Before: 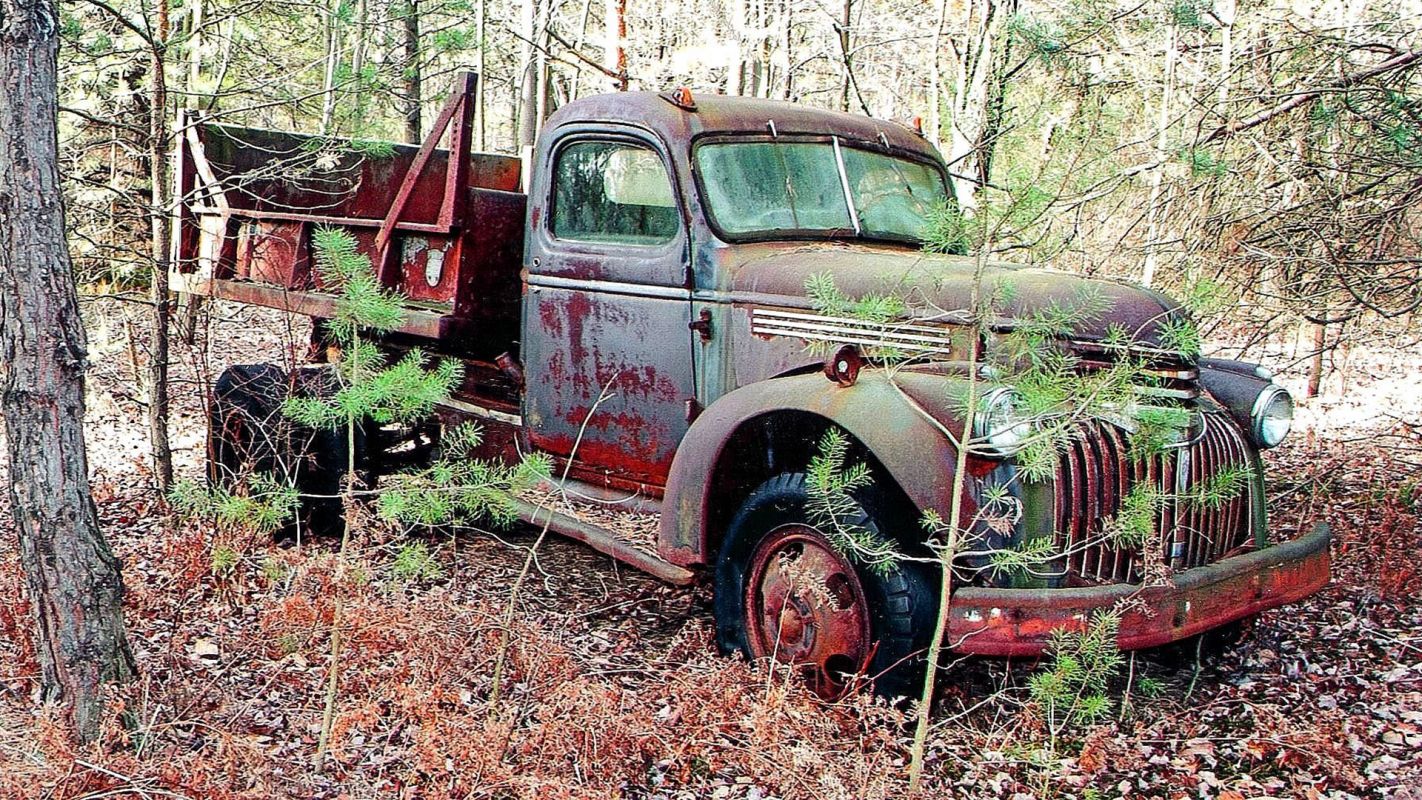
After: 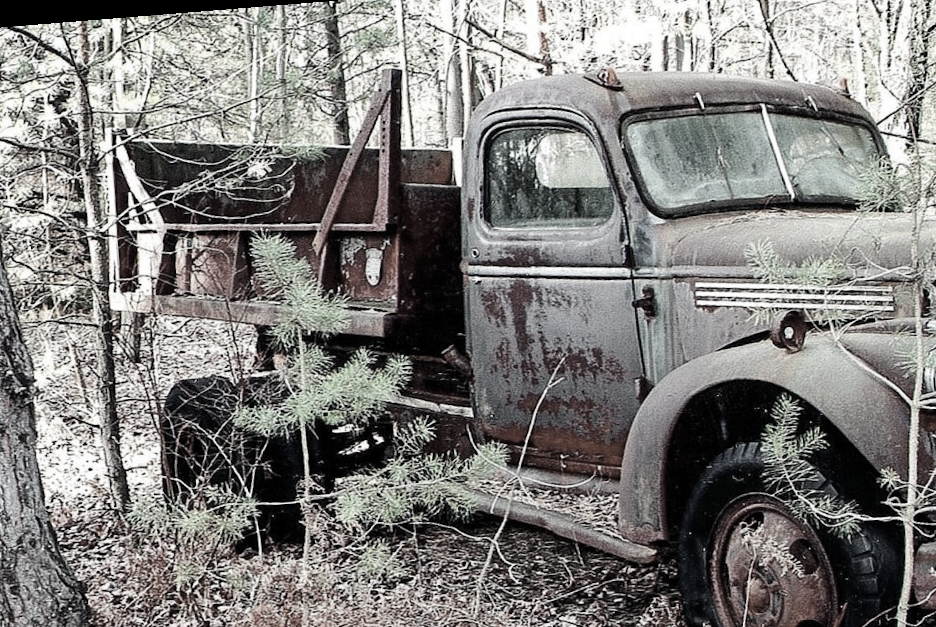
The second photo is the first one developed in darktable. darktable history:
contrast brightness saturation: contrast 0.1, saturation -0.3
rotate and perspective: rotation -4.57°, crop left 0.054, crop right 0.944, crop top 0.087, crop bottom 0.914
color correction: saturation 0.3
crop: right 28.885%, bottom 16.626%
